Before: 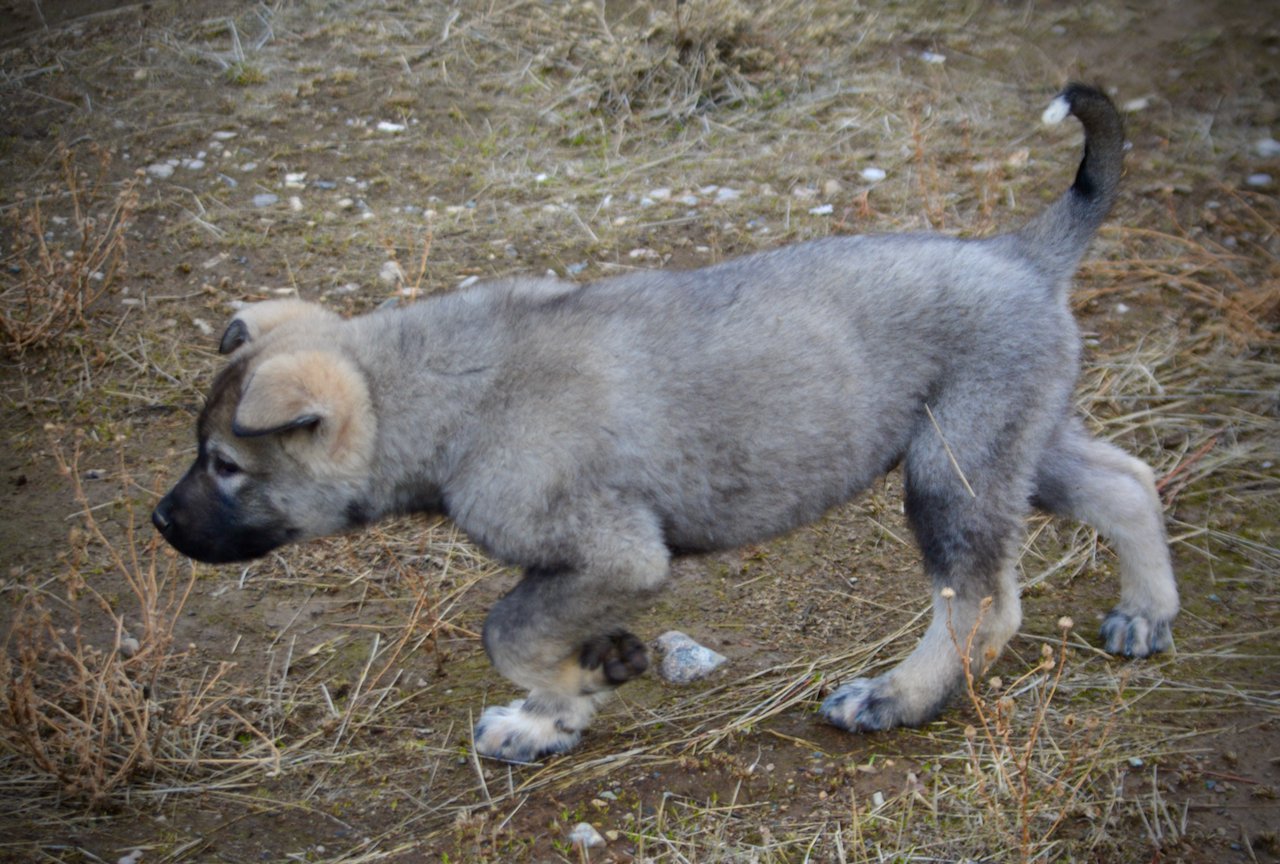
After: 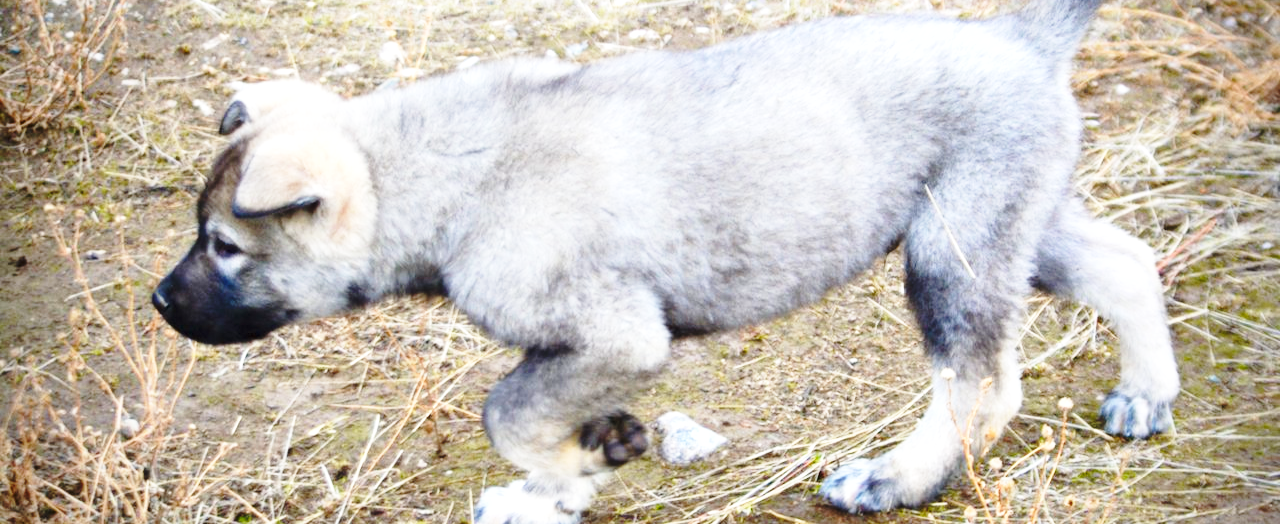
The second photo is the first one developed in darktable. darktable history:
white balance: emerald 1
exposure: black level correction 0, exposure 1.1 EV, compensate exposure bias true, compensate highlight preservation false
base curve: curves: ch0 [(0, 0) (0.036, 0.037) (0.121, 0.228) (0.46, 0.76) (0.859, 0.983) (1, 1)], preserve colors none
crop and rotate: top 25.357%, bottom 13.942%
